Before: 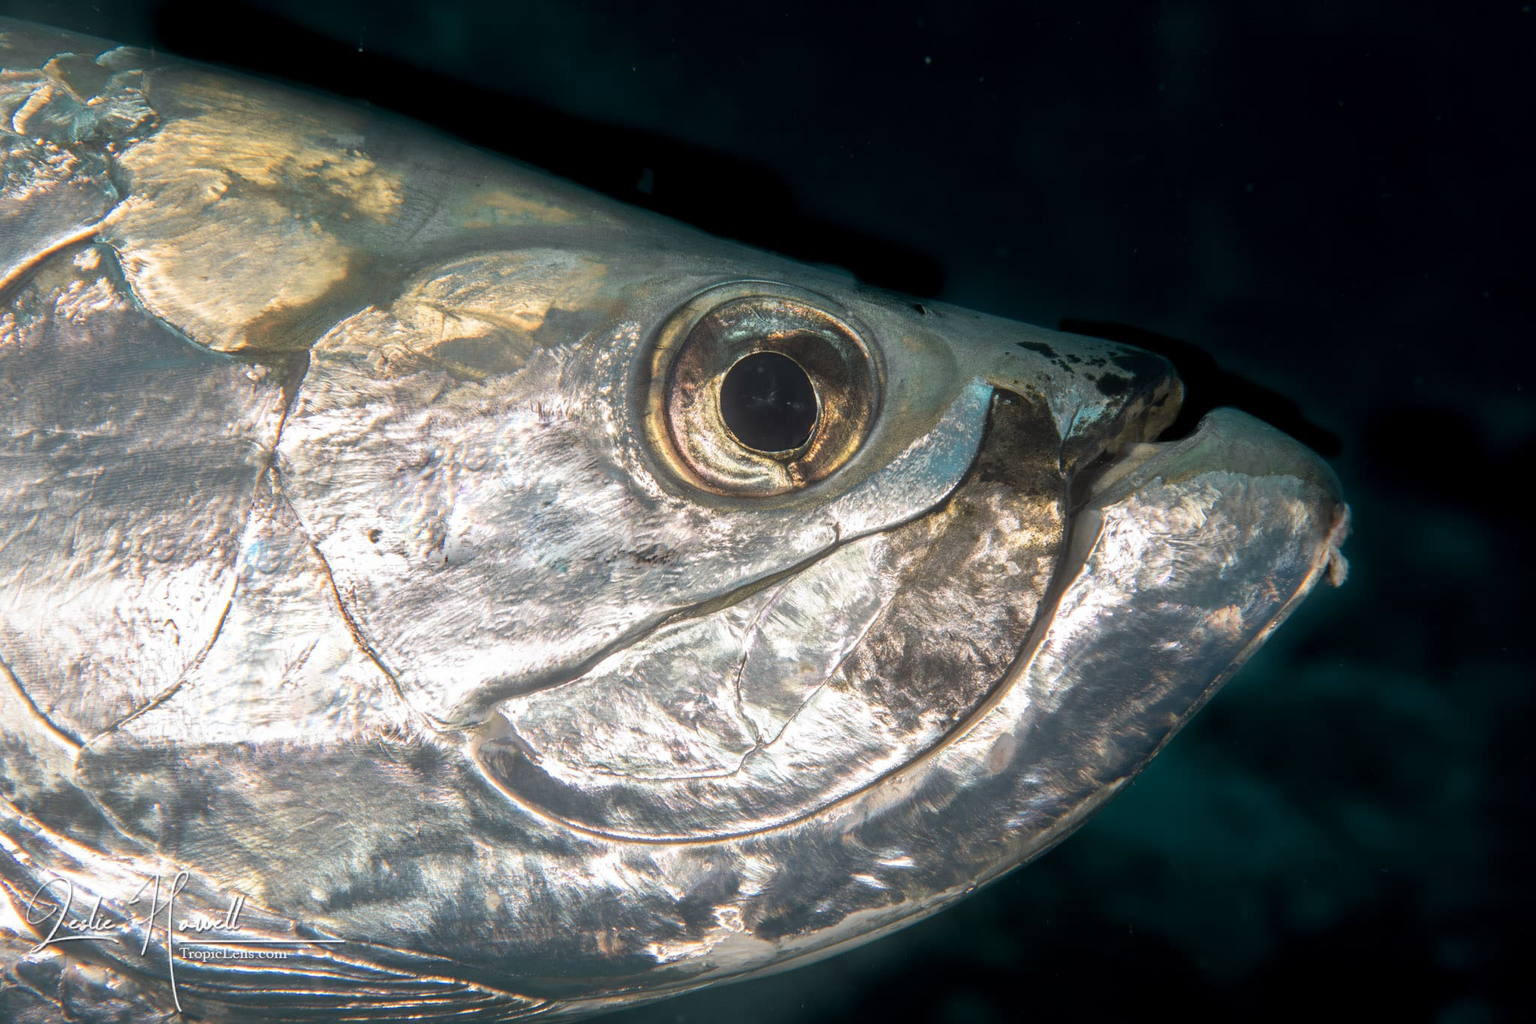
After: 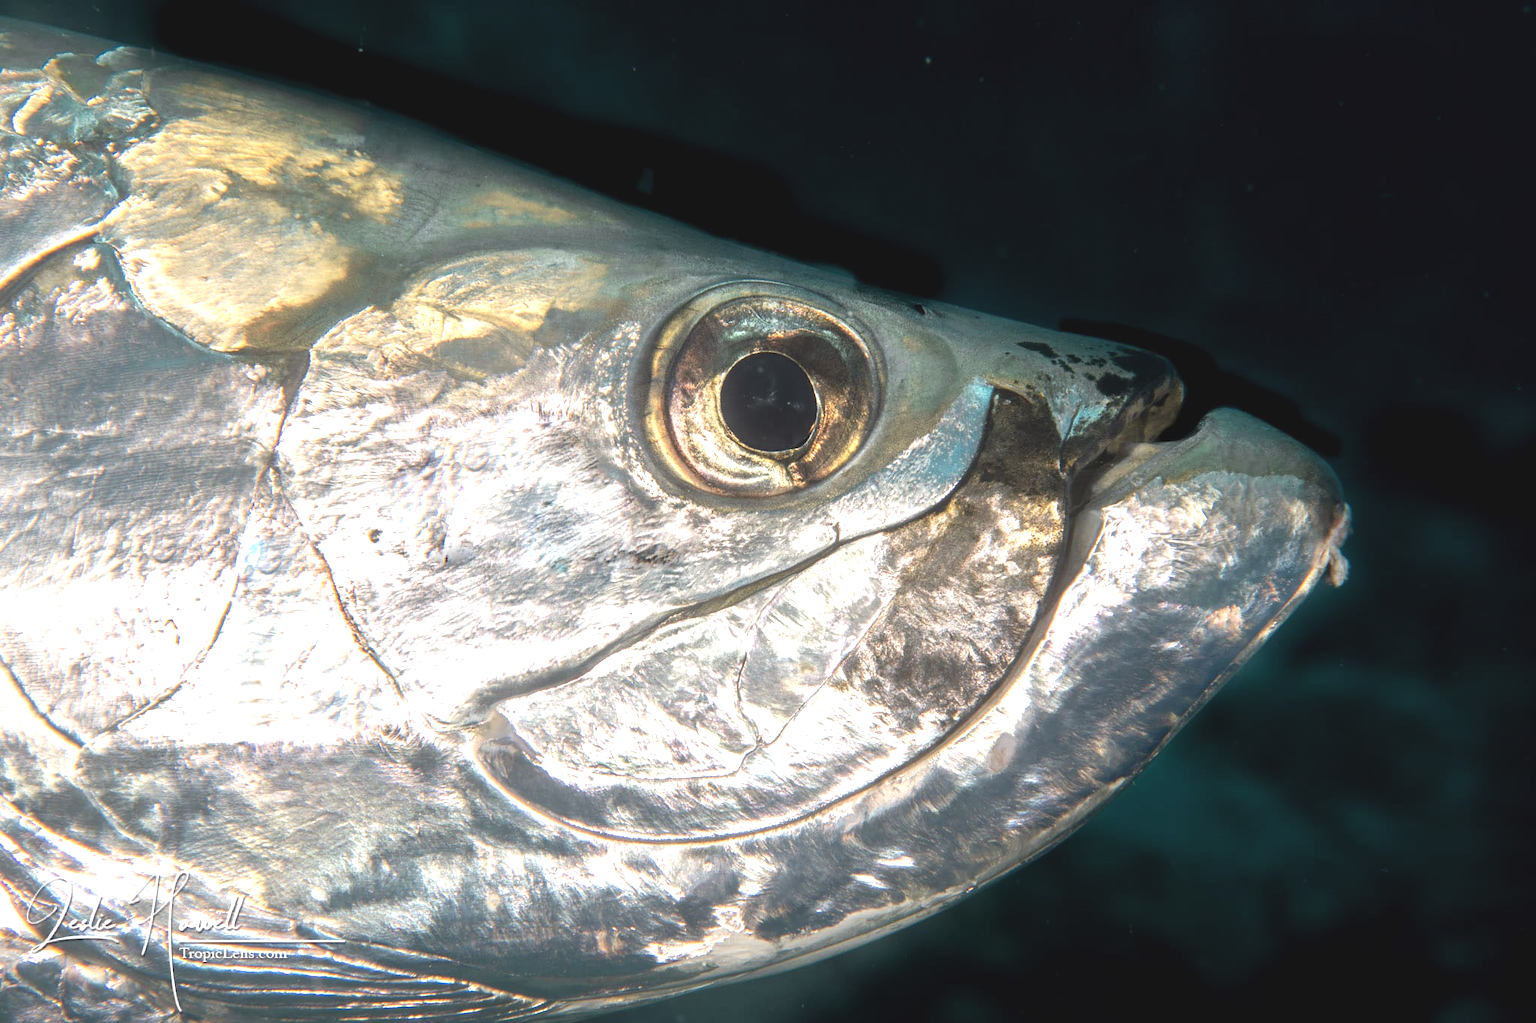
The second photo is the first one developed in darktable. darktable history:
exposure: black level correction -0.005, exposure 0.616 EV, compensate highlight preservation false
